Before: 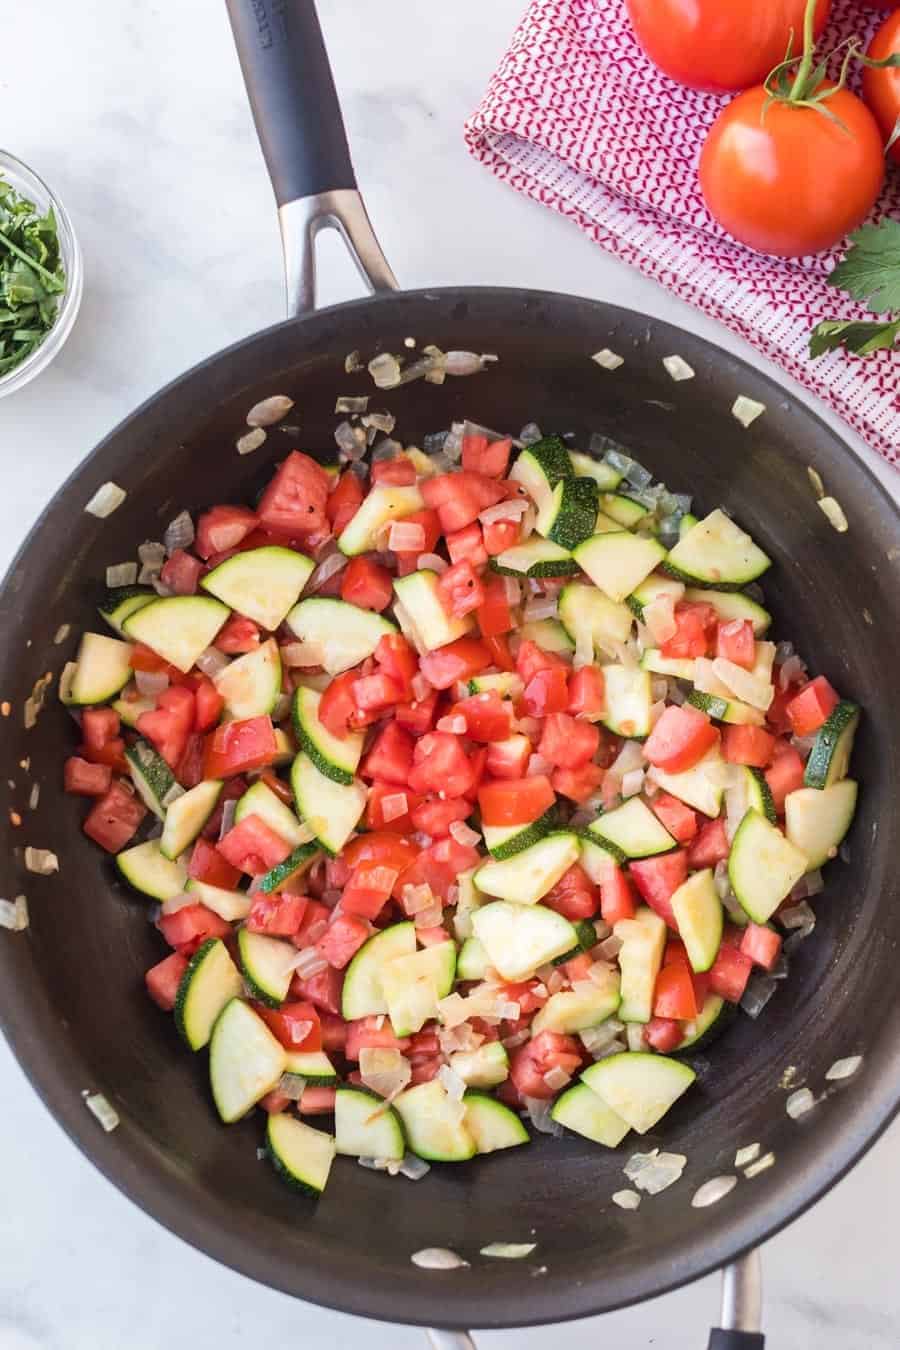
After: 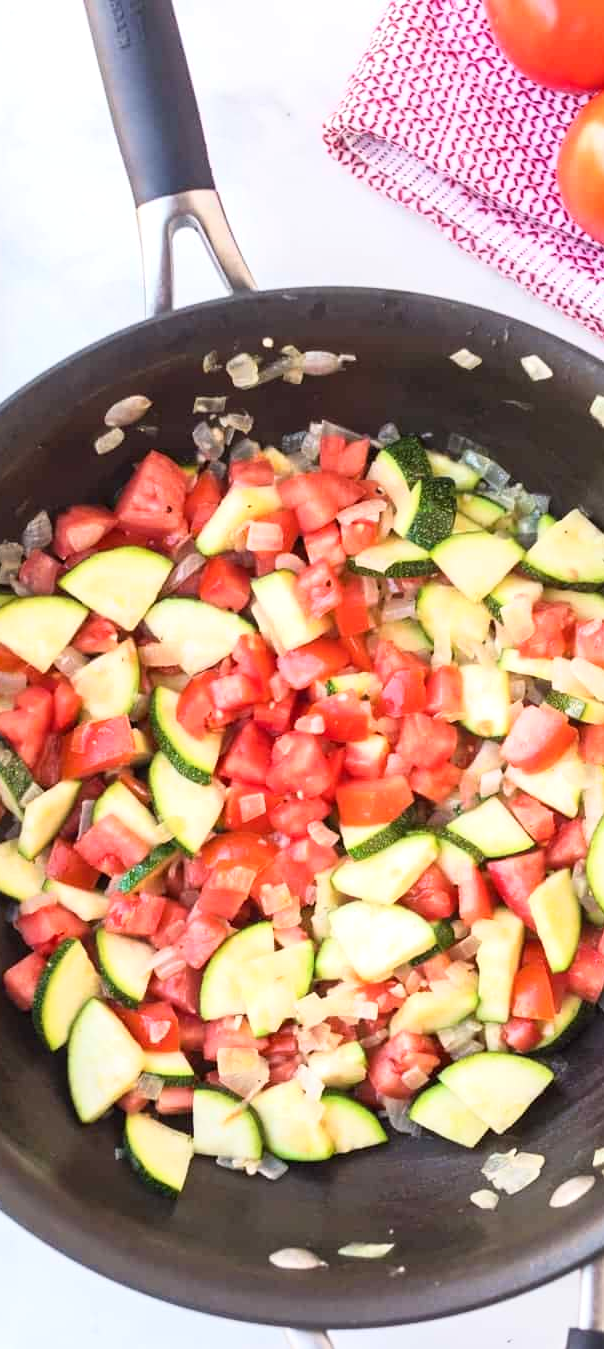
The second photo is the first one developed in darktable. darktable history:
color zones: curves: ch0 [(0.25, 0.5) (0.423, 0.5) (0.443, 0.5) (0.521, 0.756) (0.568, 0.5) (0.576, 0.5) (0.75, 0.5)]; ch1 [(0.25, 0.5) (0.423, 0.5) (0.443, 0.5) (0.539, 0.873) (0.624, 0.565) (0.631, 0.5) (0.75, 0.5)]
exposure: exposure 0.248 EV, compensate highlight preservation false
crop and rotate: left 15.852%, right 16.985%
base curve: curves: ch0 [(0, 0) (0.666, 0.806) (1, 1)]
